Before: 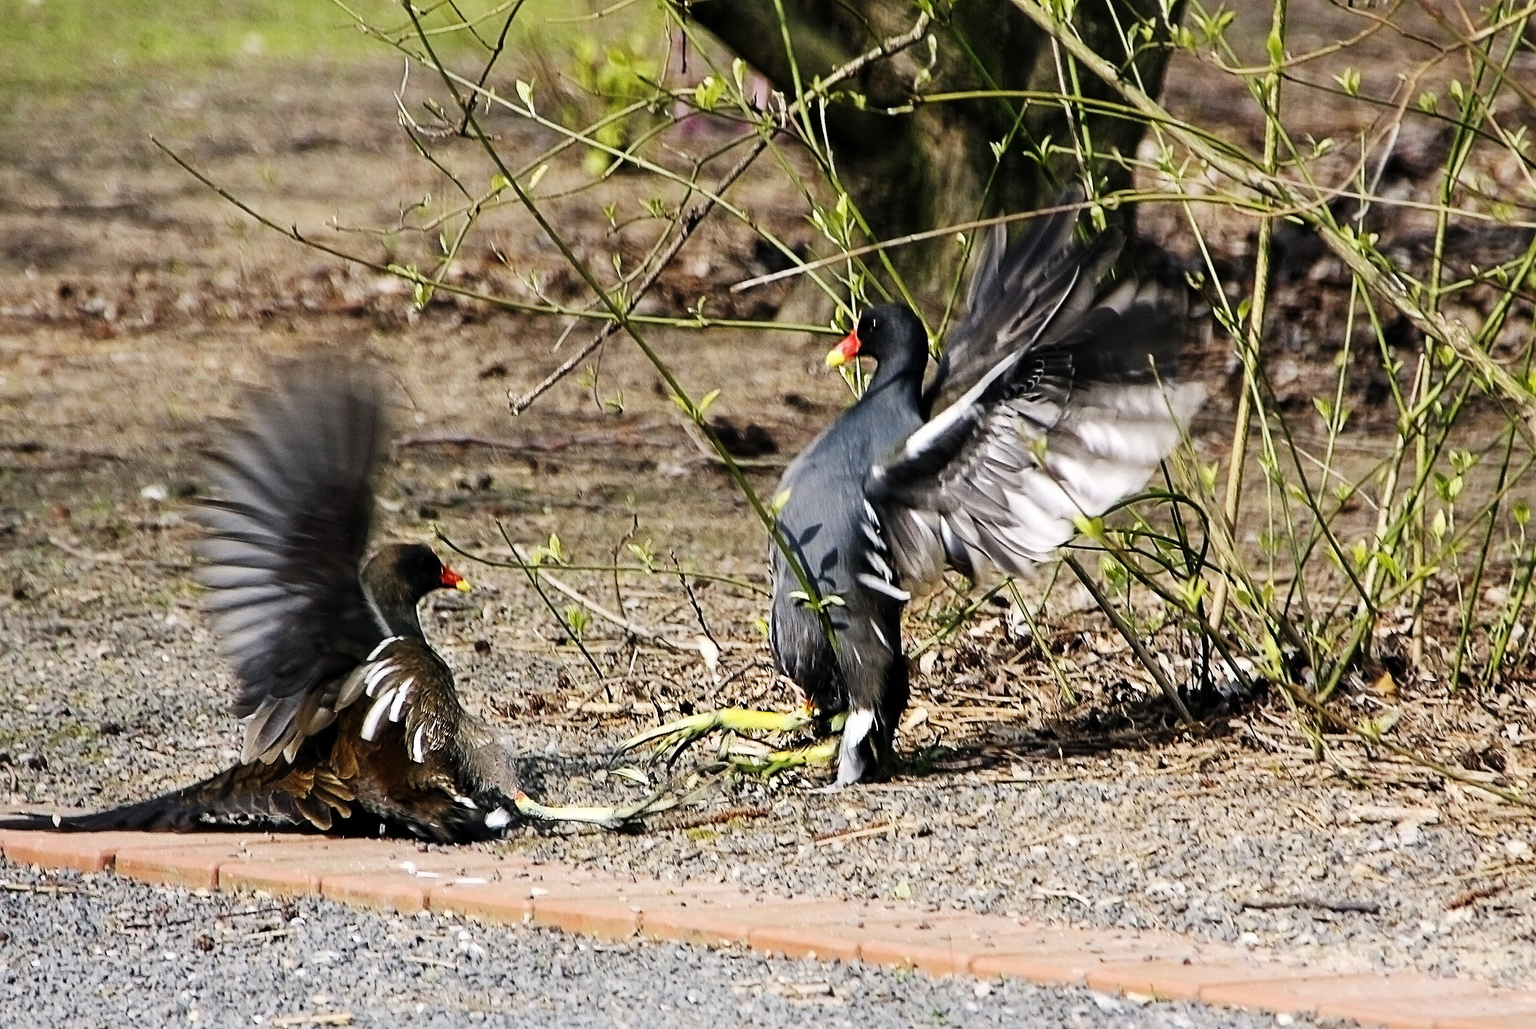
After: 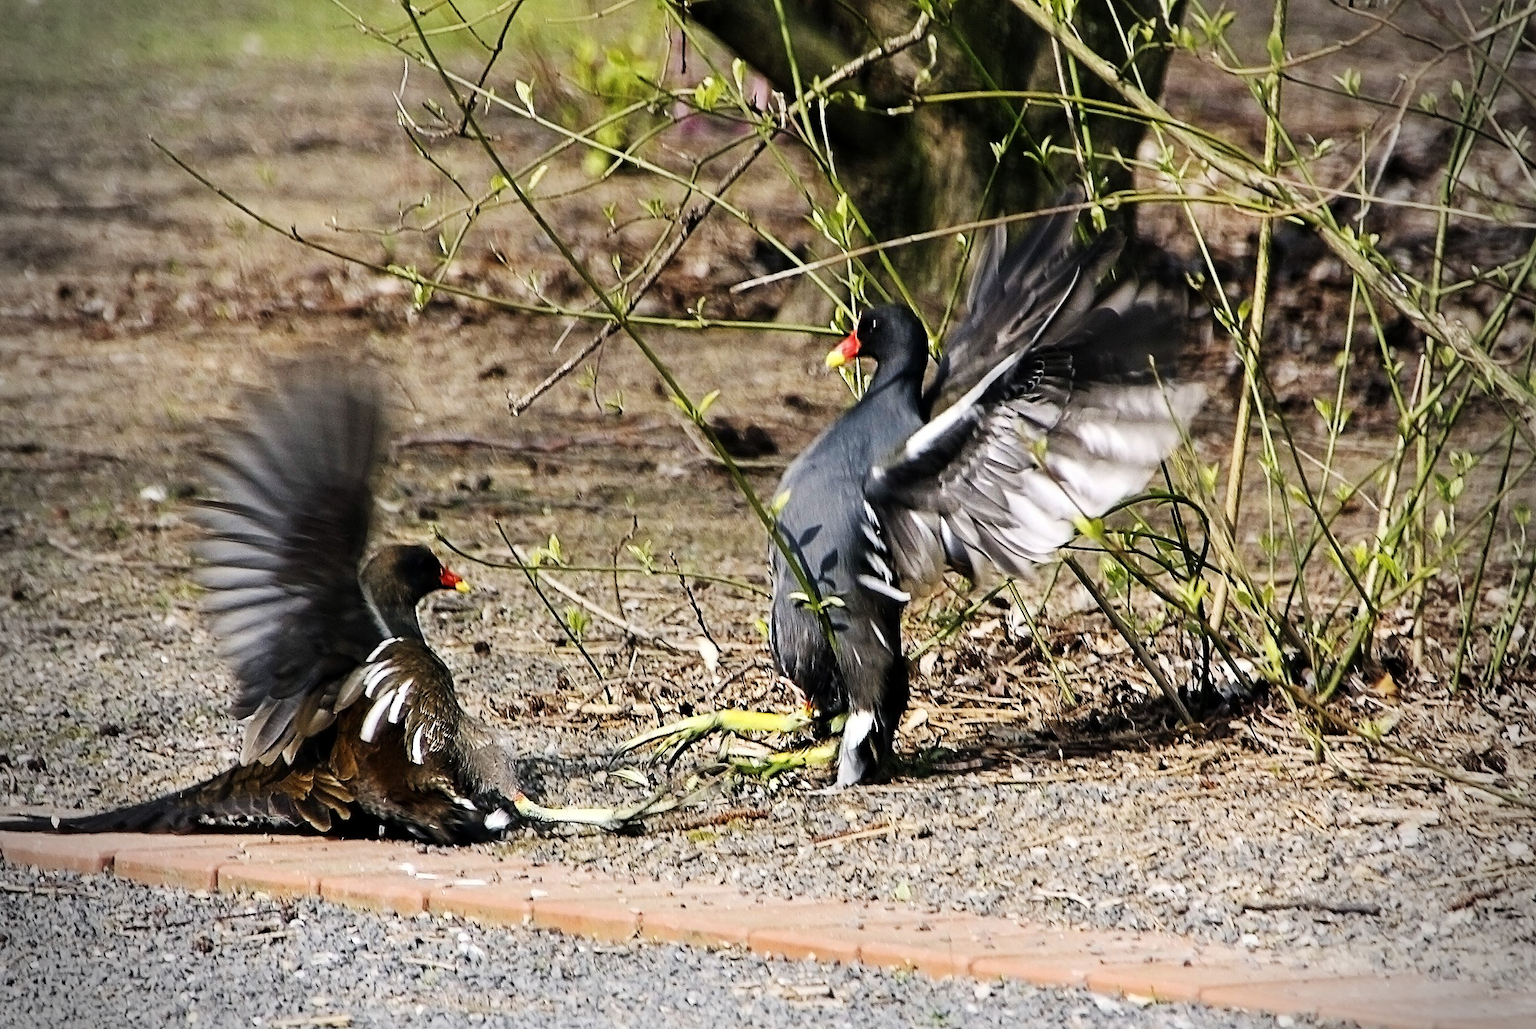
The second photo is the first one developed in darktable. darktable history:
vignetting: fall-off radius 31.48%, brightness -0.472
crop and rotate: left 0.126%
tone equalizer: on, module defaults
